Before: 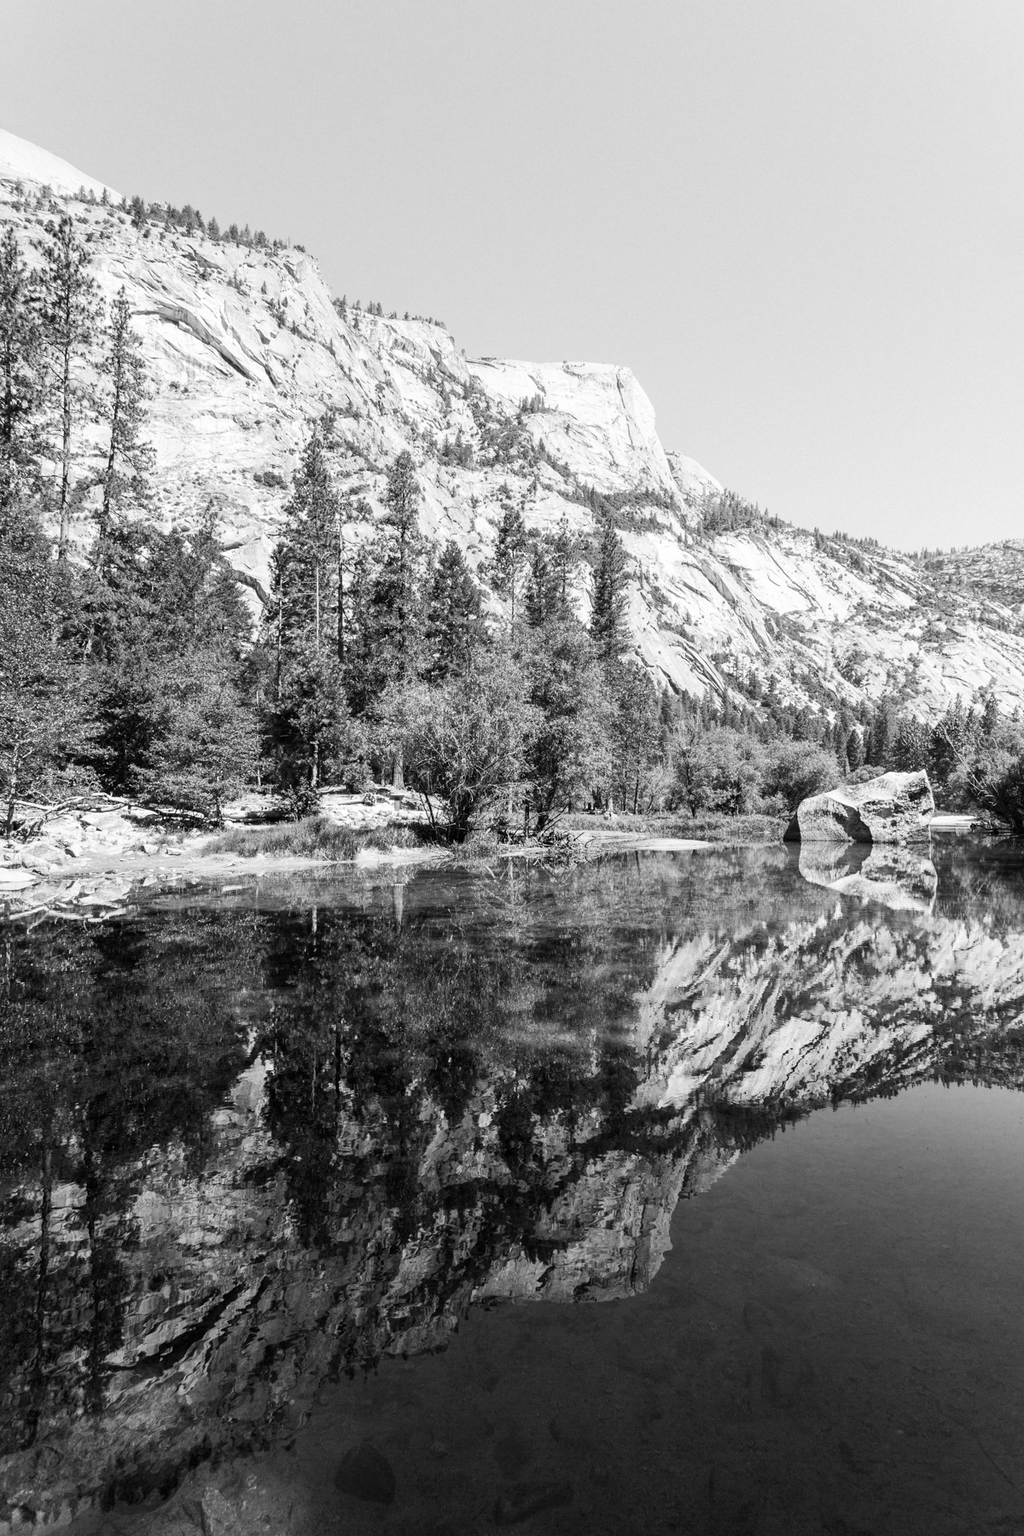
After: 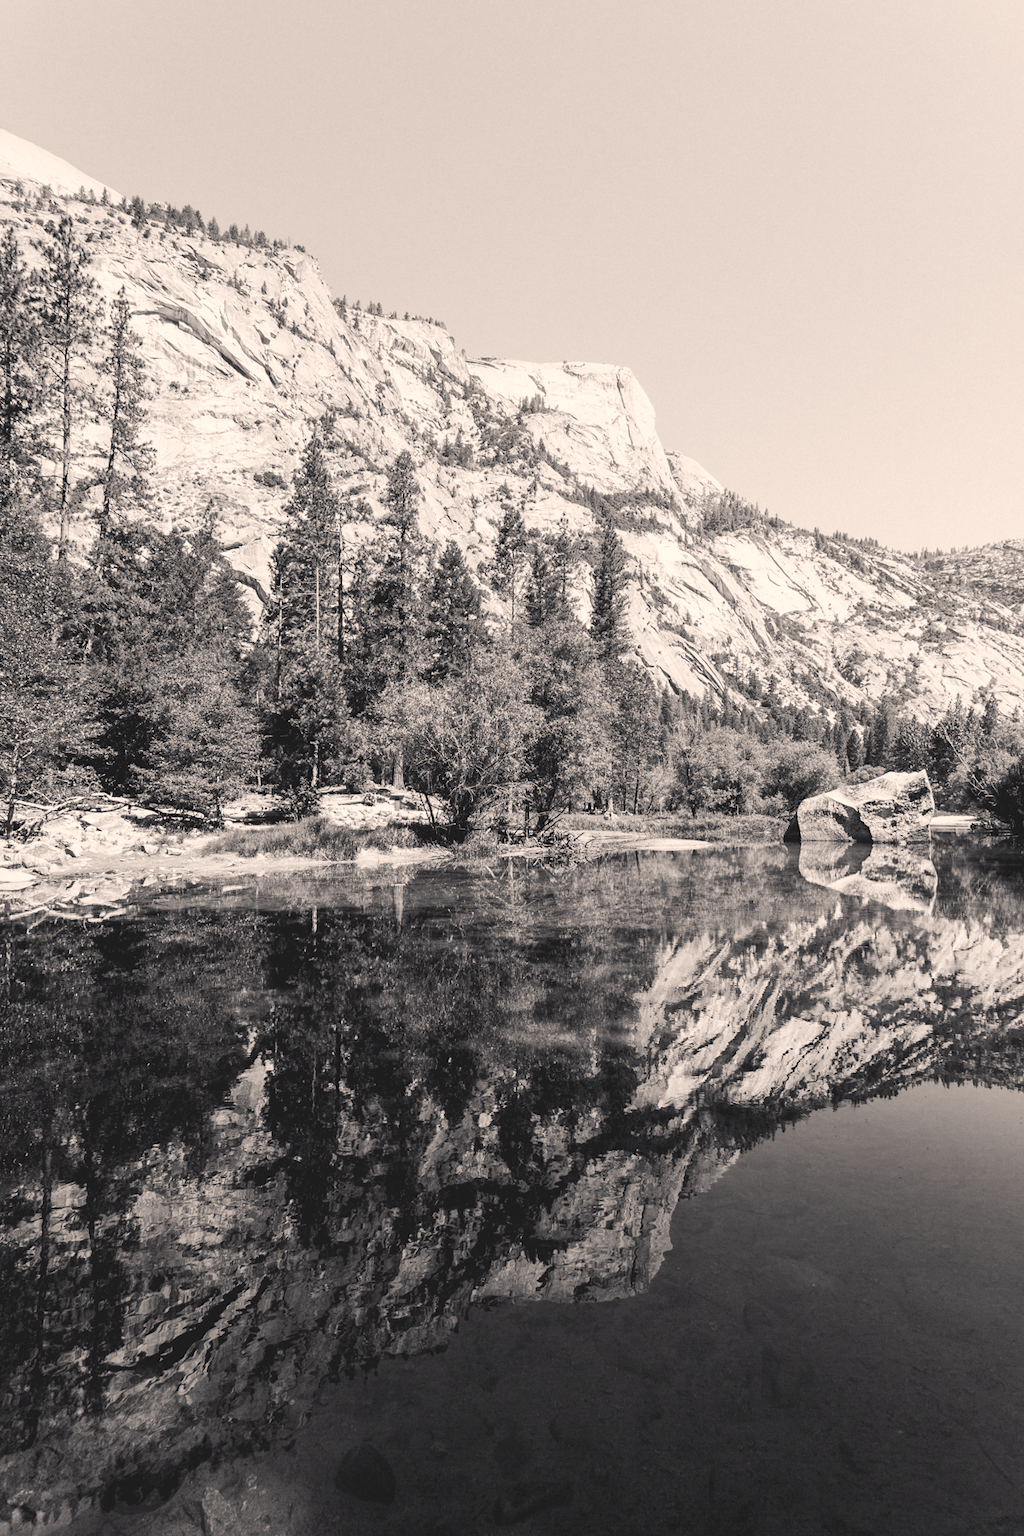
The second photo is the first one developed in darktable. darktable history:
tone curve: curves: ch0 [(0.122, 0.111) (1, 1)]
color balance rgb: shadows lift › chroma 2%, shadows lift › hue 247.2°, power › chroma 0.3%, power › hue 25.2°, highlights gain › chroma 3%, highlights gain › hue 60°, global offset › luminance 0.75%, perceptual saturation grading › global saturation 20%, perceptual saturation grading › highlights -20%, perceptual saturation grading › shadows 30%, global vibrance 20%
